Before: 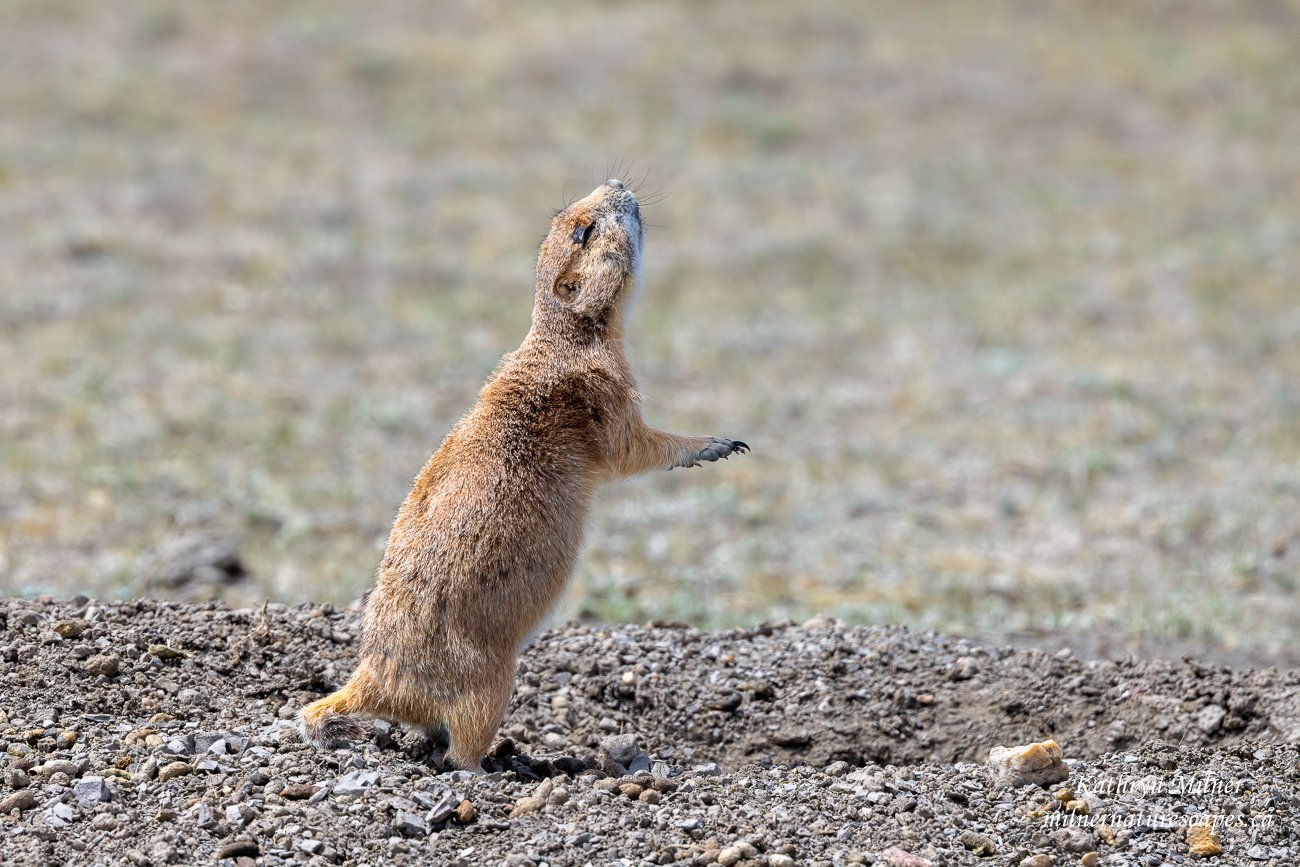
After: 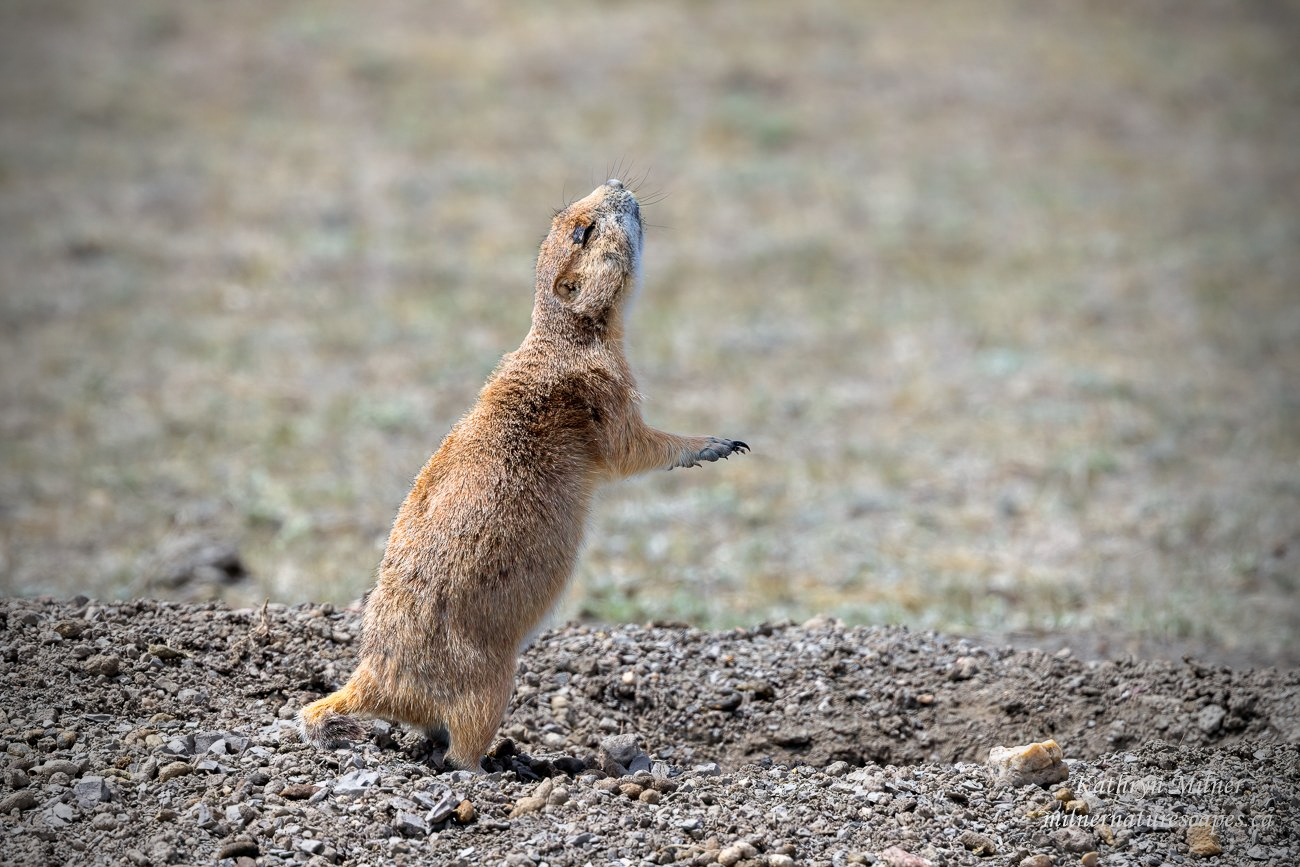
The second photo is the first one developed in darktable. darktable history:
vignetting: fall-off start 97.04%, fall-off radius 99.86%, brightness -0.801, width/height ratio 0.61
